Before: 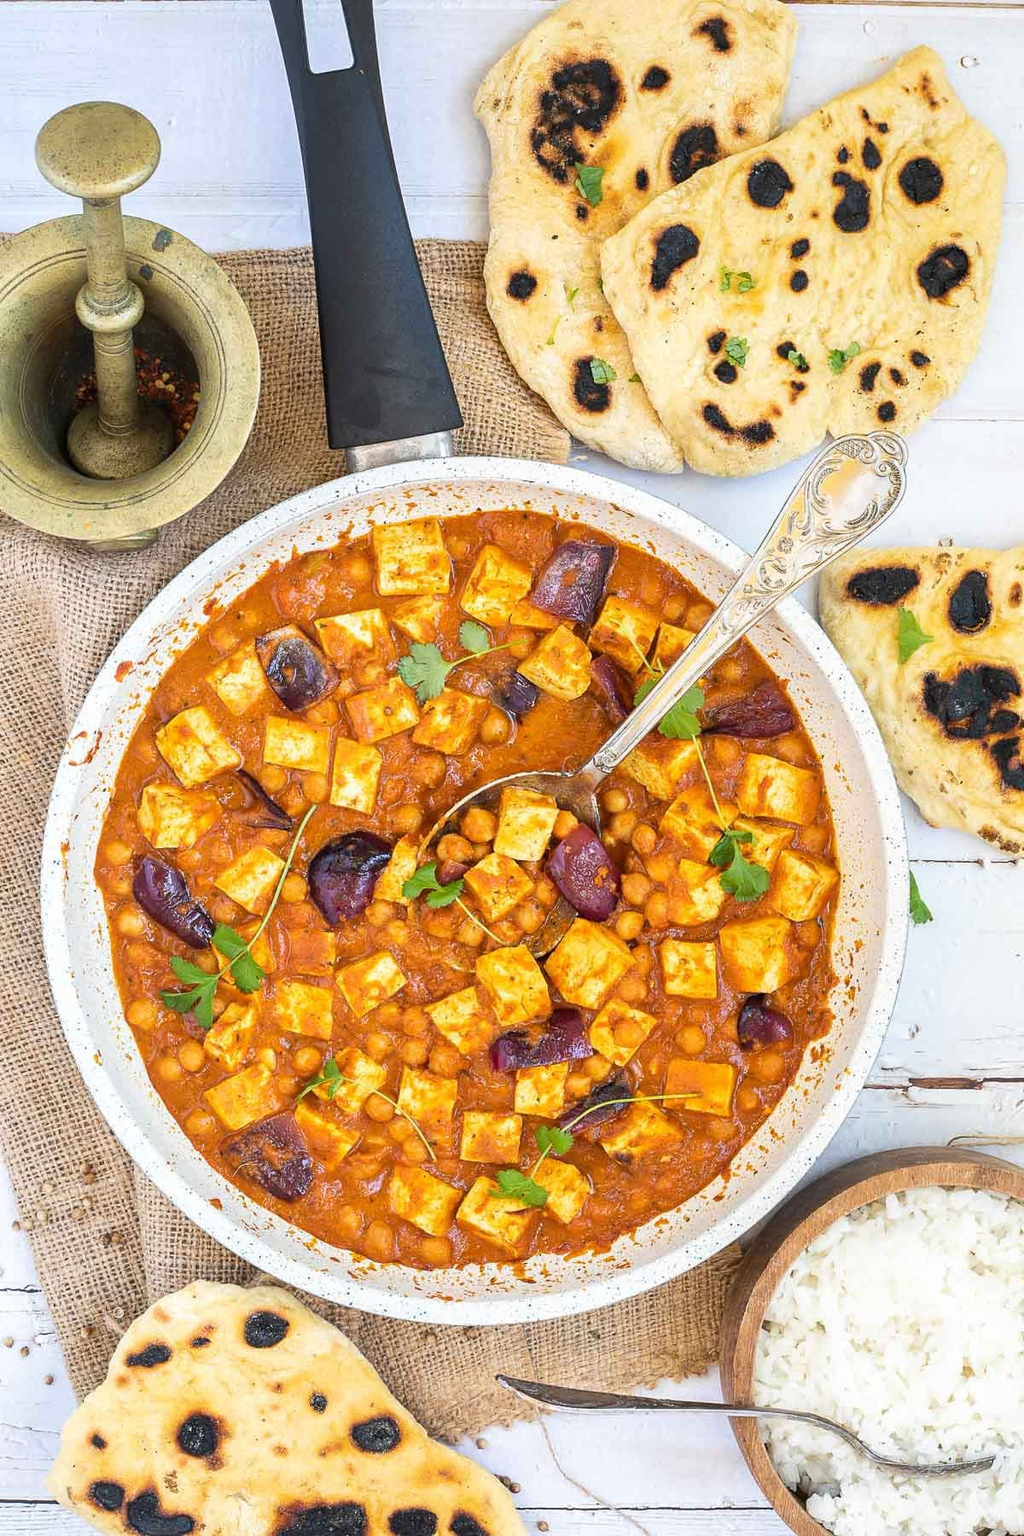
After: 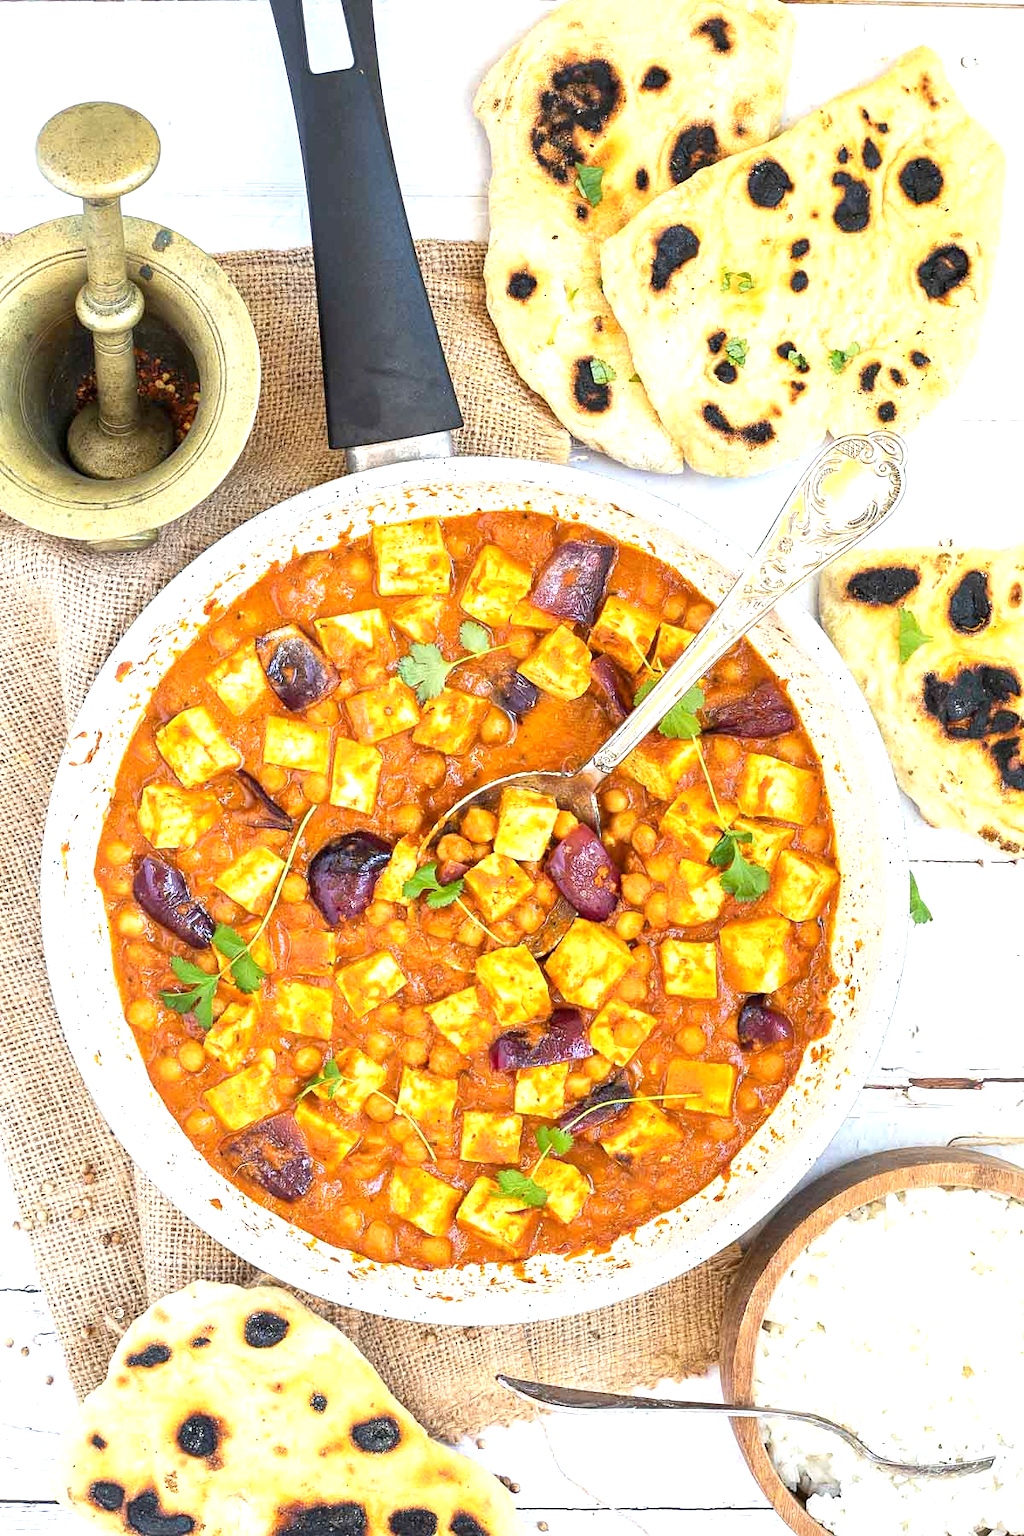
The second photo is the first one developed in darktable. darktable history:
exposure: black level correction 0.002, exposure 0.675 EV, compensate highlight preservation false
